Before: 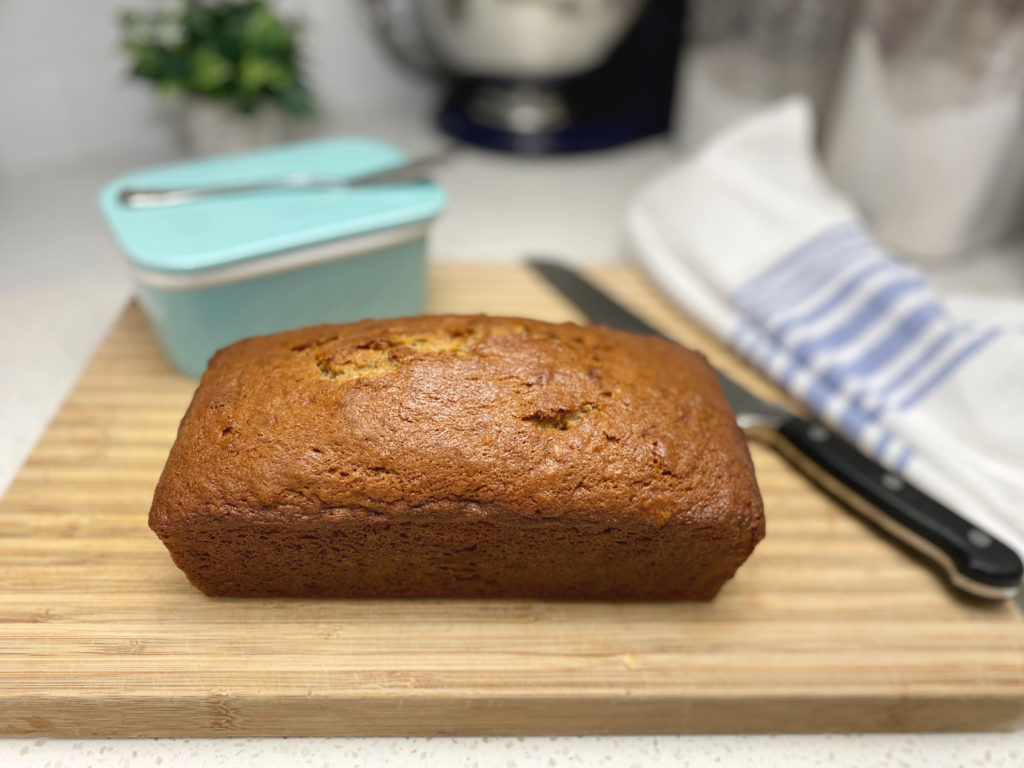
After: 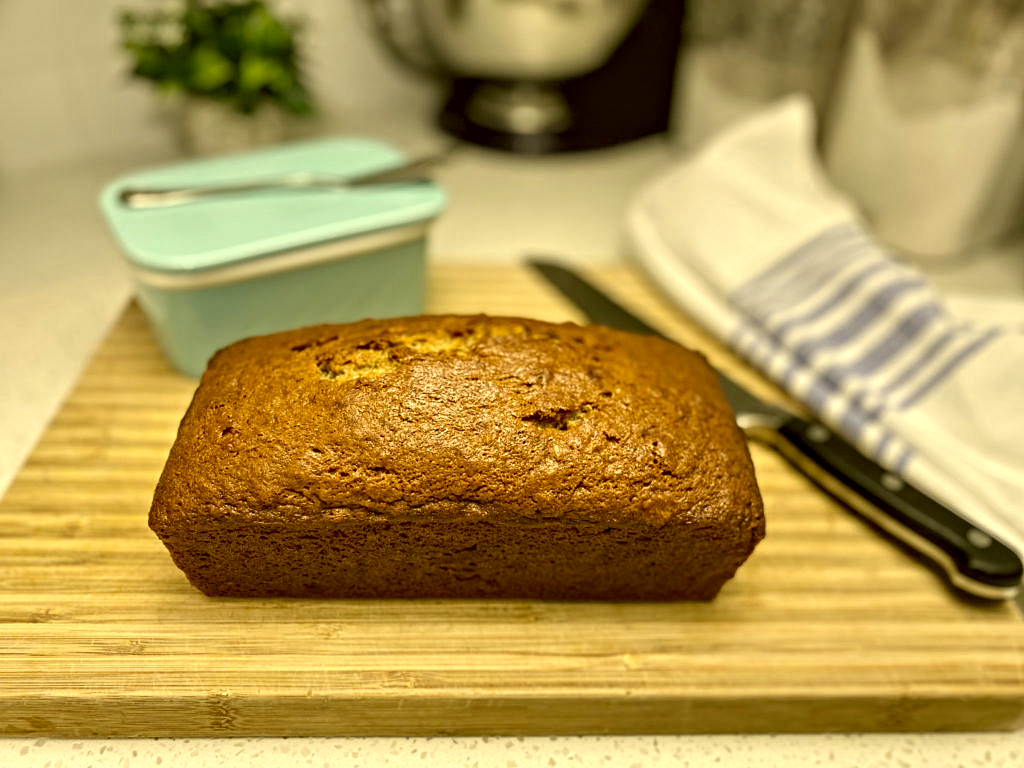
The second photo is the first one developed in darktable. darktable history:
color correction: highlights a* 0.097, highlights b* 29.55, shadows a* -0.206, shadows b* 21.6
contrast equalizer: octaves 7, y [[0.5, 0.542, 0.583, 0.625, 0.667, 0.708], [0.5 ×6], [0.5 ×6], [0 ×6], [0 ×6]]
